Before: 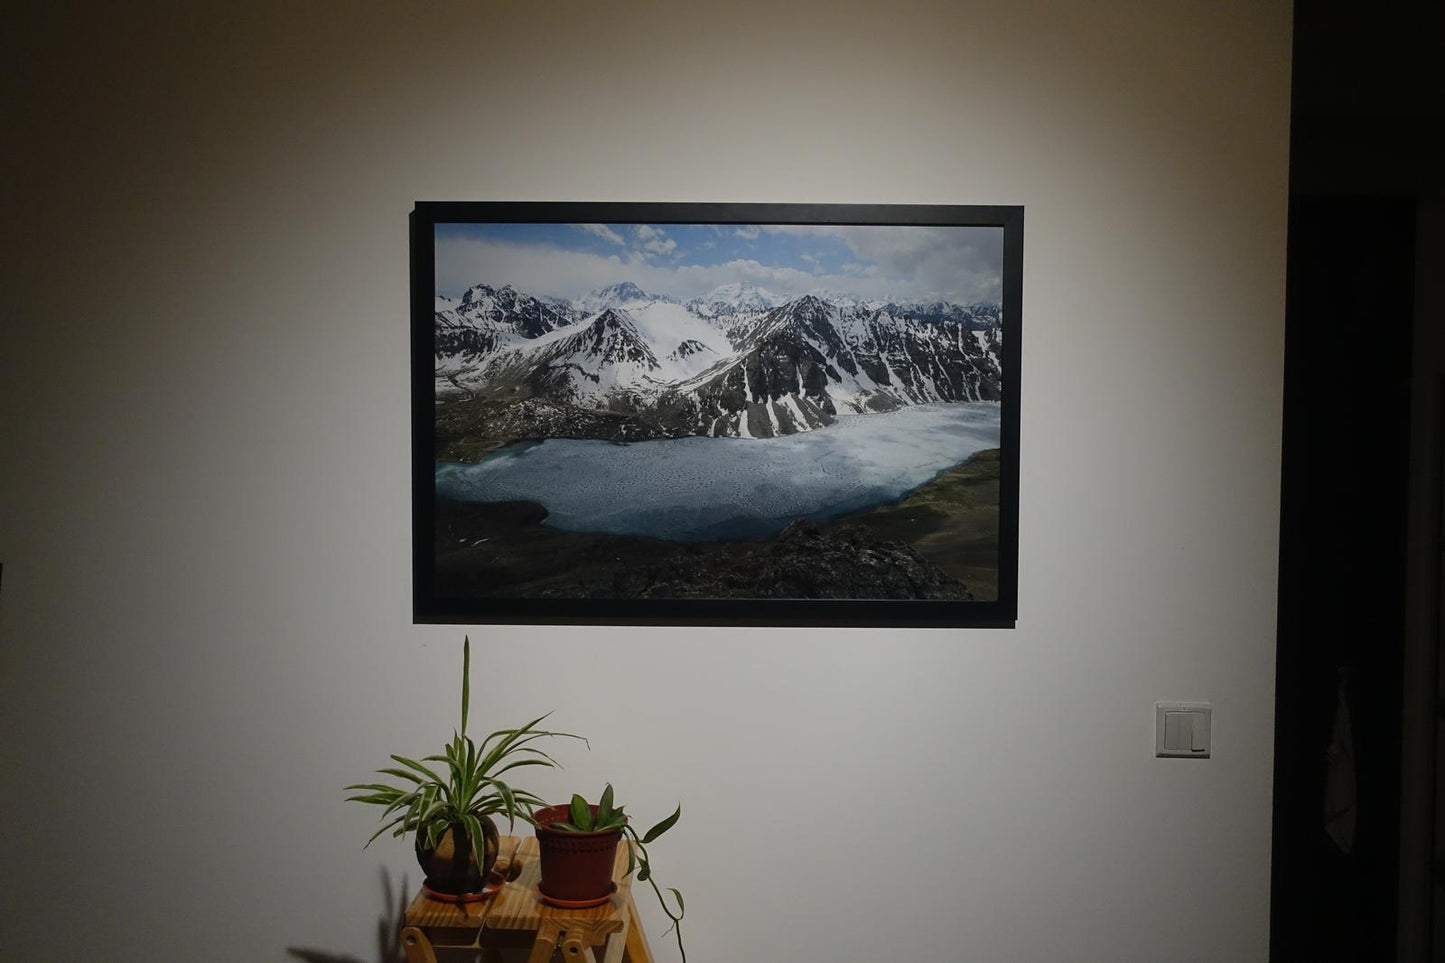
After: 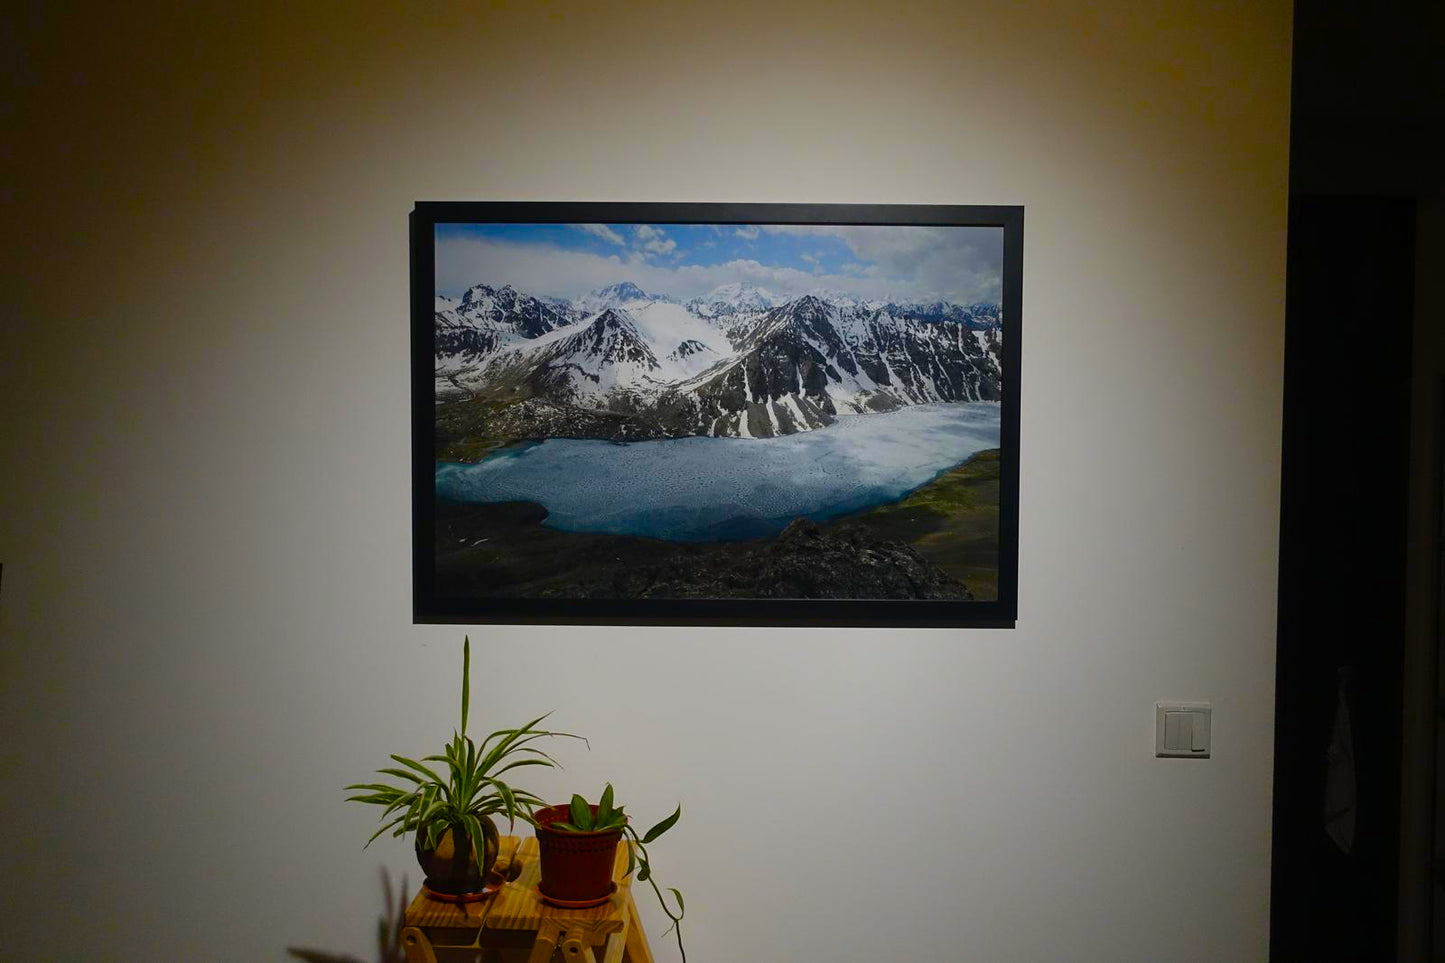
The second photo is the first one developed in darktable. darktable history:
color balance rgb: perceptual saturation grading › global saturation 46.266%, perceptual saturation grading › highlights -25.47%, perceptual saturation grading › shadows 49.984%, global vibrance 20%
